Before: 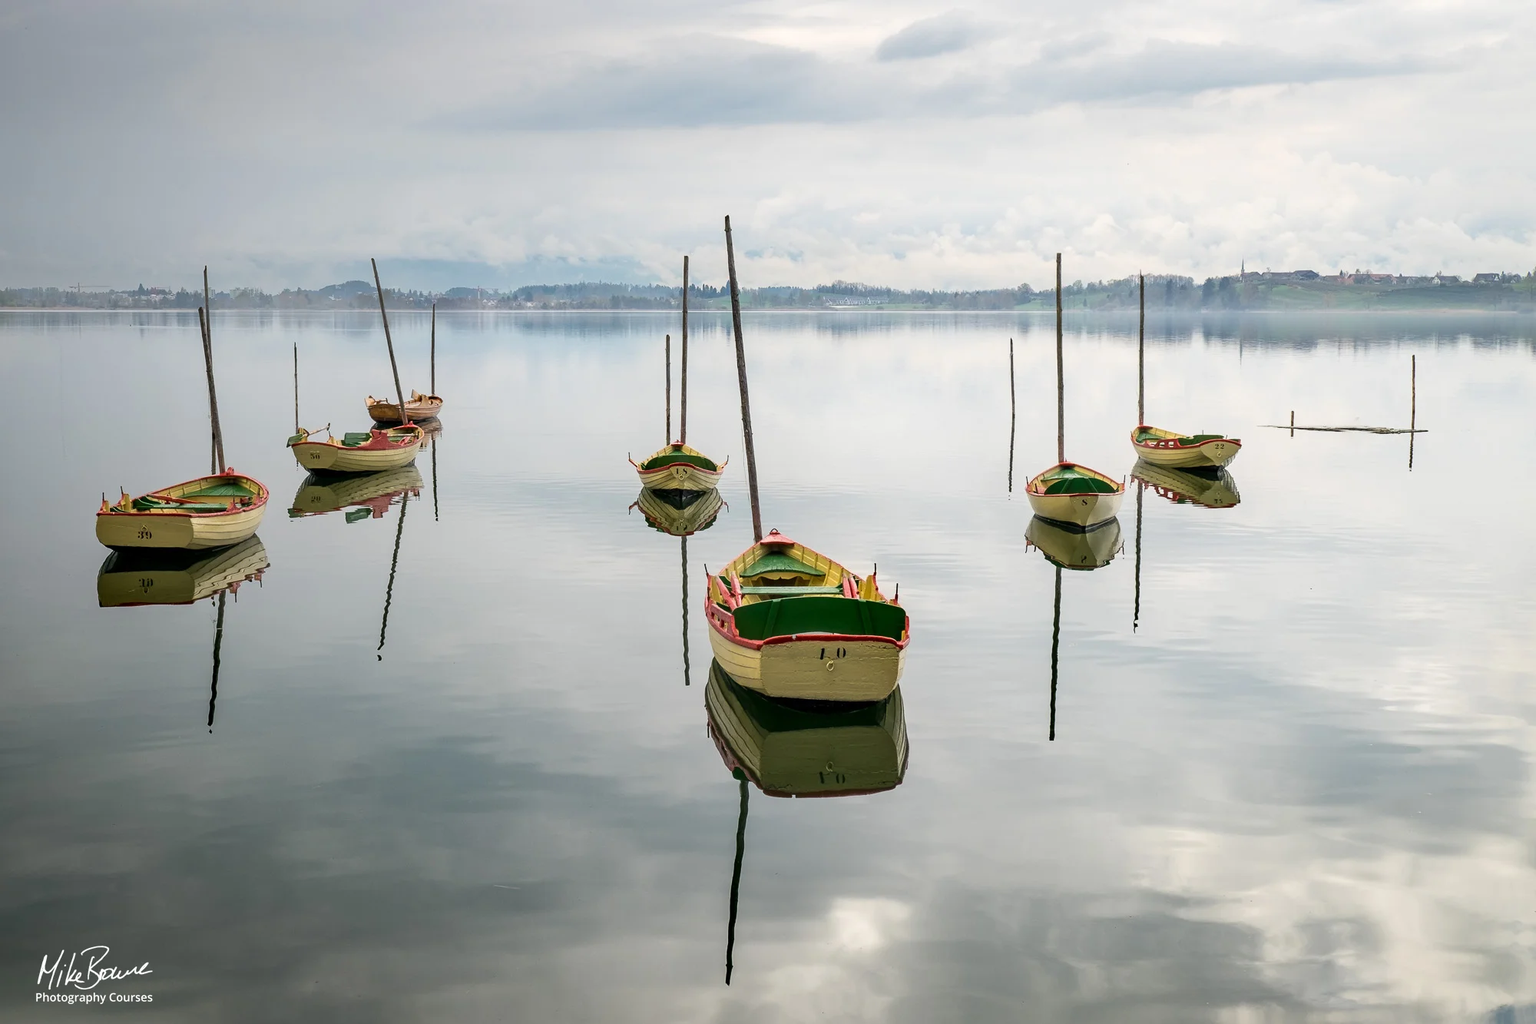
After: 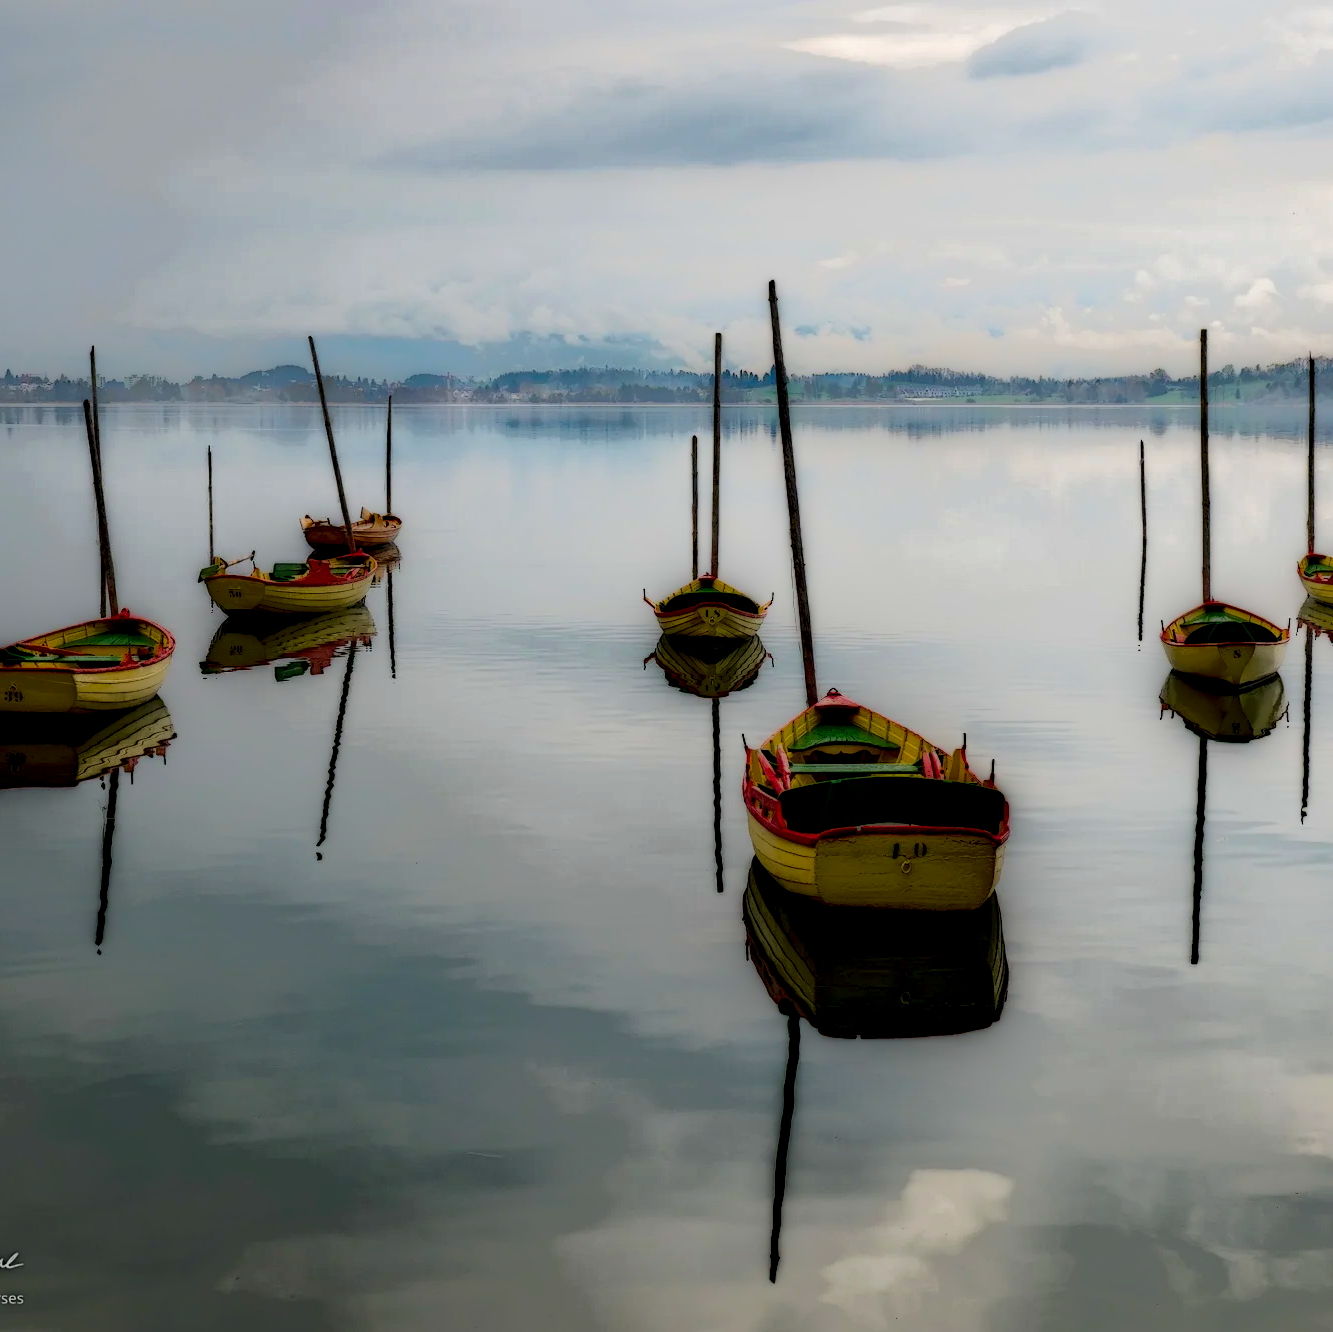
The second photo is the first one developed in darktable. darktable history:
crop and rotate: left 8.786%, right 24.548%
local contrast: highlights 0%, shadows 198%, detail 164%, midtone range 0.001
color balance rgb: linear chroma grading › global chroma 15%, perceptual saturation grading › global saturation 30%
